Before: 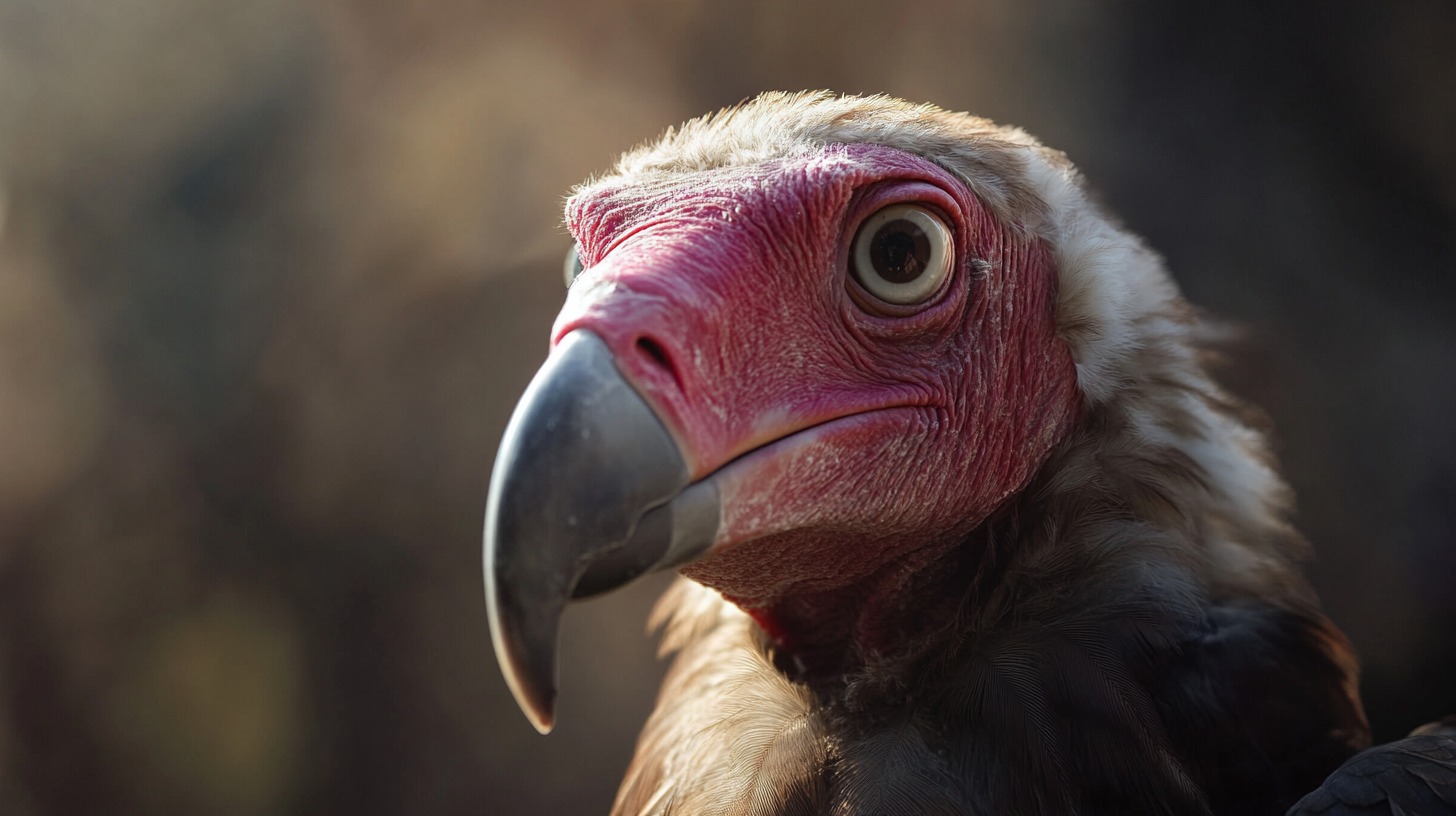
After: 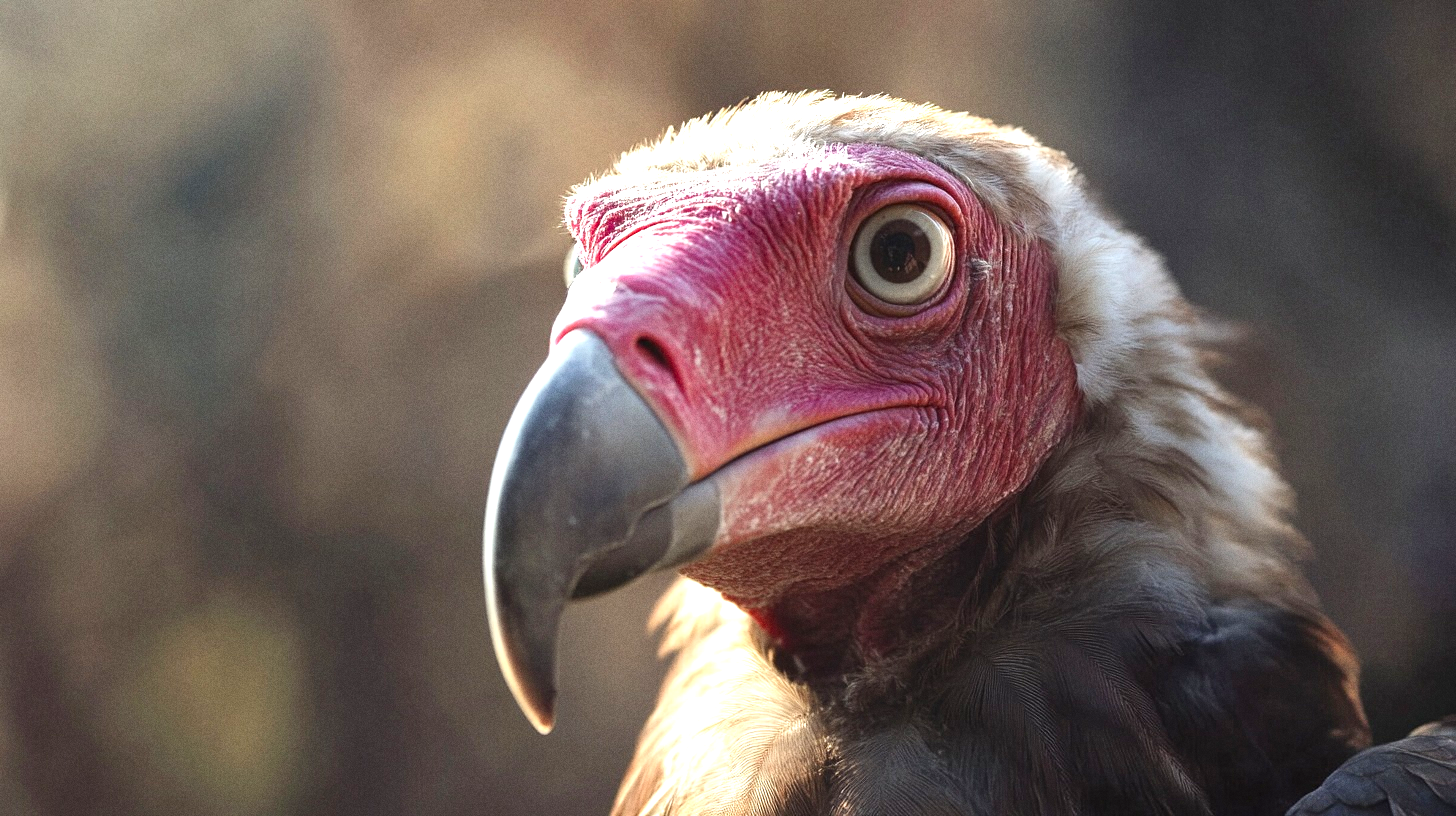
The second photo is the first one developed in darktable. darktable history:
grain: coarseness 0.47 ISO
shadows and highlights: radius 118.69, shadows 42.21, highlights -61.56, soften with gaussian
exposure: black level correction 0, exposure 1.125 EV, compensate exposure bias true, compensate highlight preservation false
